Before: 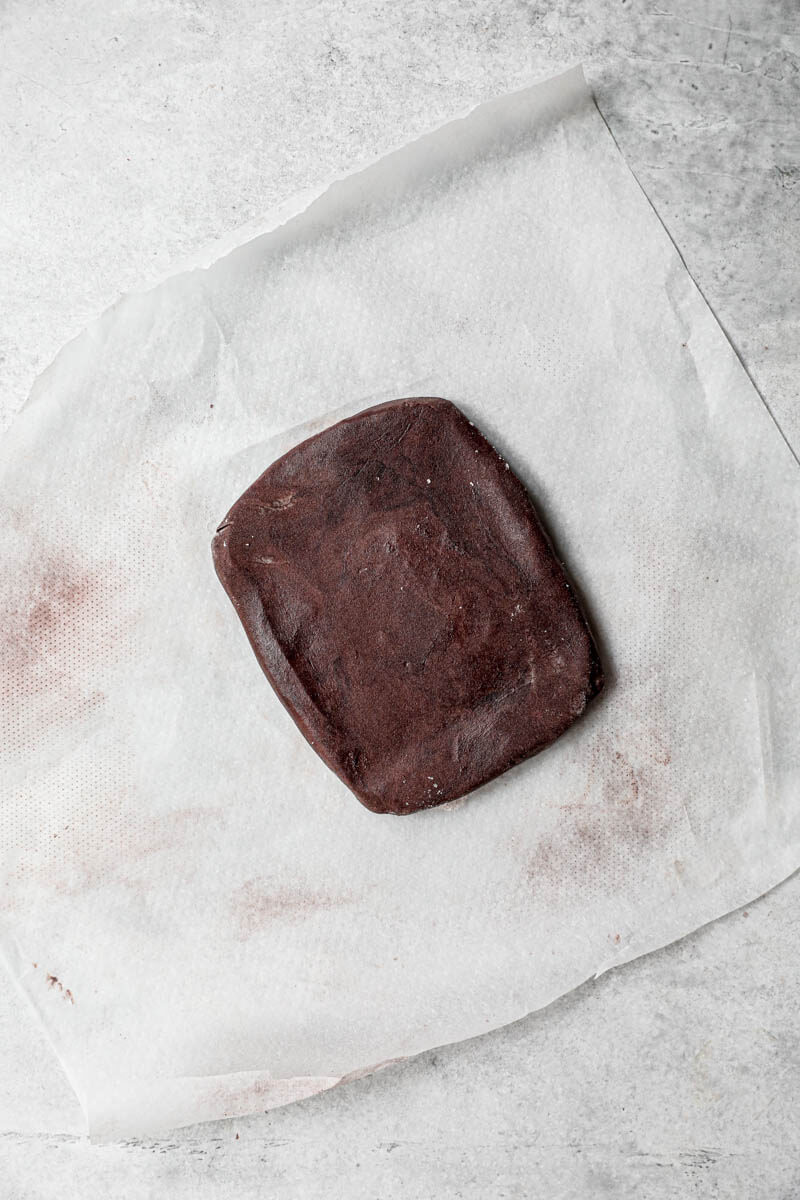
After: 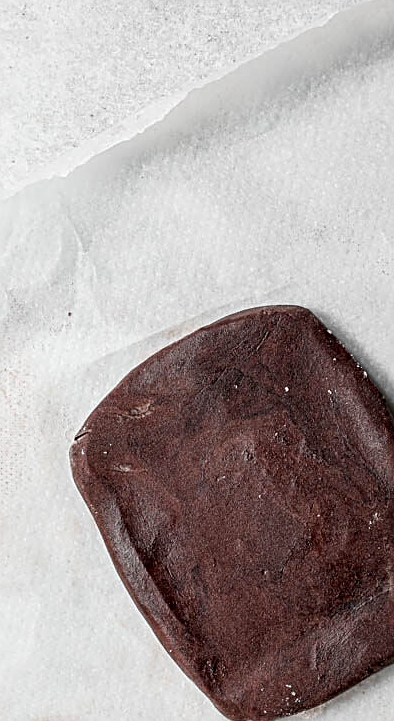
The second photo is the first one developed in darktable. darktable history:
sharpen: on, module defaults
crop: left 17.835%, top 7.675%, right 32.881%, bottom 32.213%
